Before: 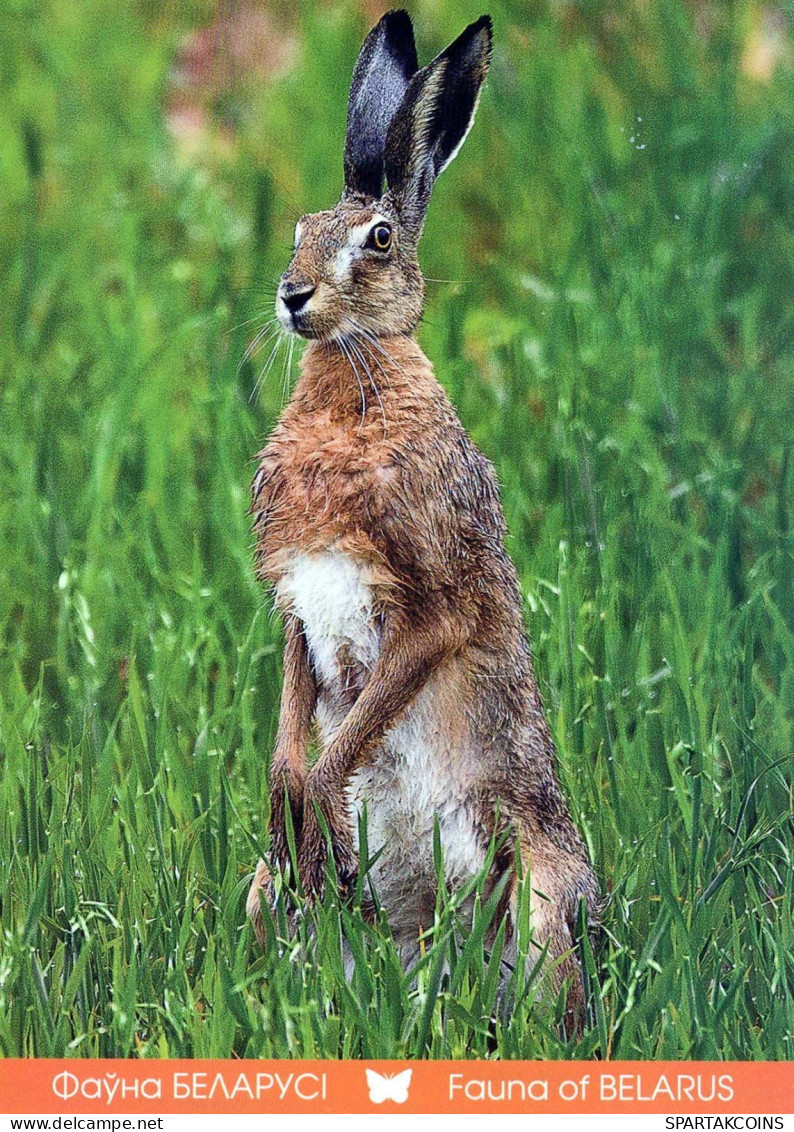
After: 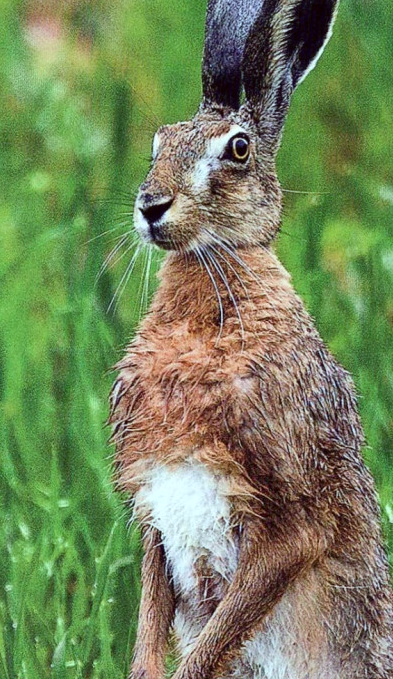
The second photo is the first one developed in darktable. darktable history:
crop: left 17.917%, top 7.875%, right 32.583%, bottom 32.078%
color correction: highlights a* -5.02, highlights b* -4.36, shadows a* 4.01, shadows b* 4.07
